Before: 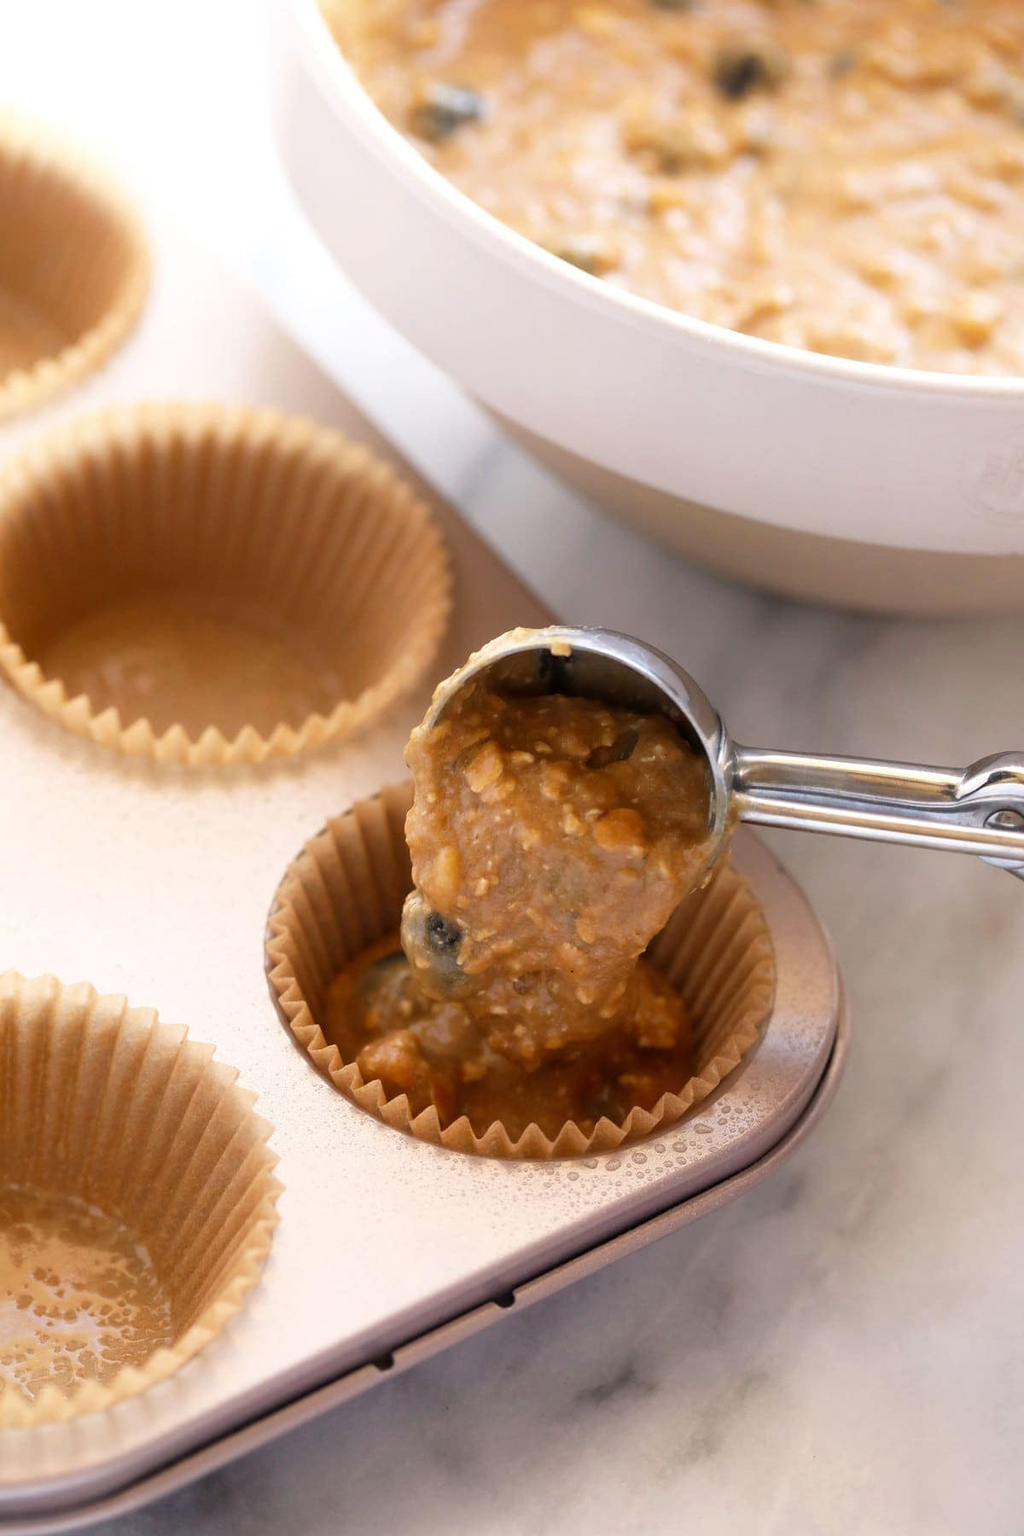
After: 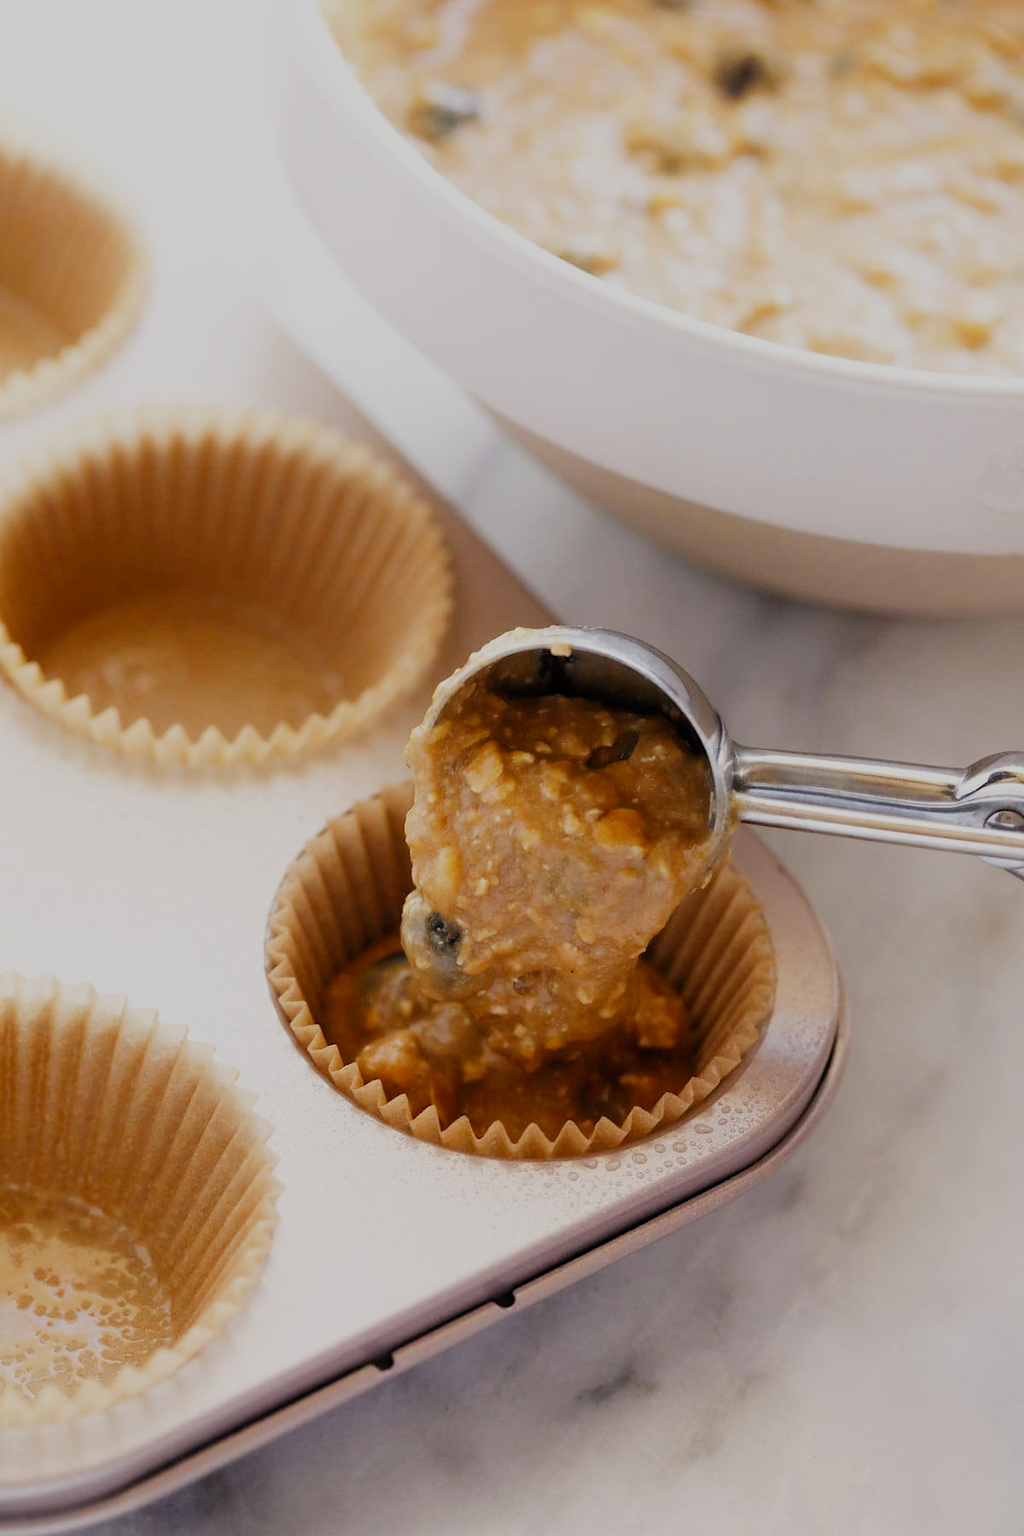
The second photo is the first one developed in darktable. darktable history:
filmic rgb: black relative exposure -7.43 EV, white relative exposure 4.87 EV, hardness 3.4, preserve chrominance no, color science v5 (2021), contrast in shadows safe, contrast in highlights safe
